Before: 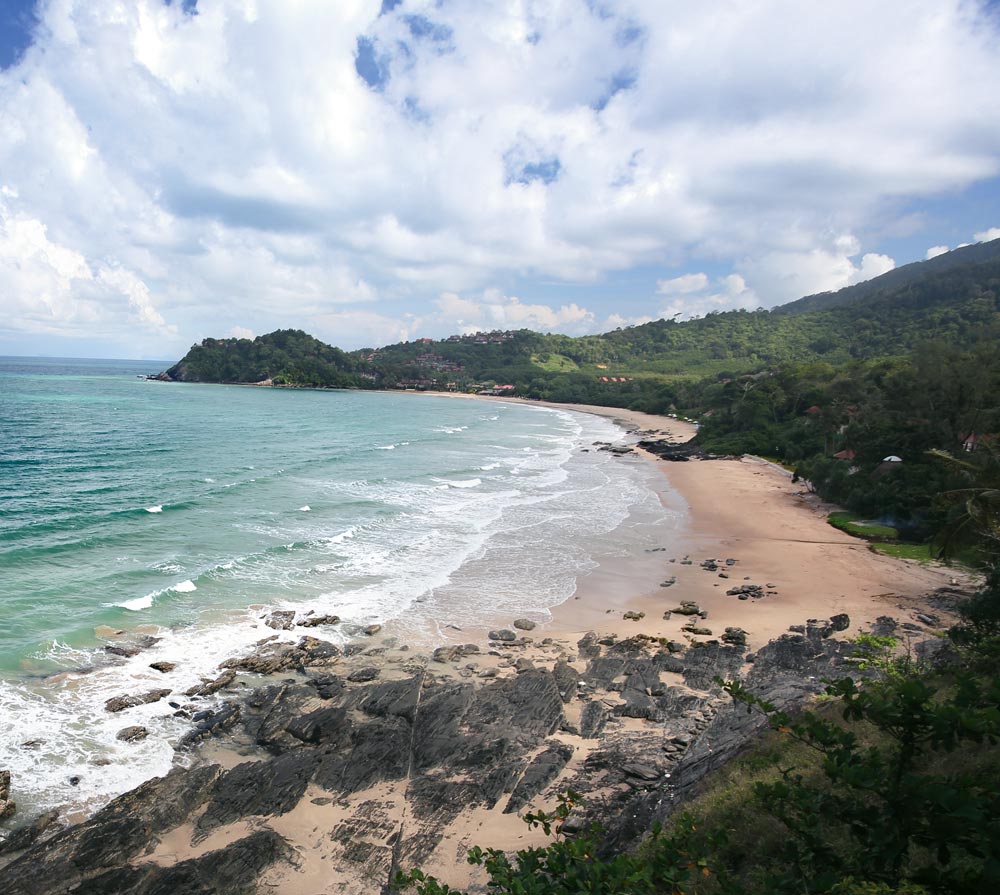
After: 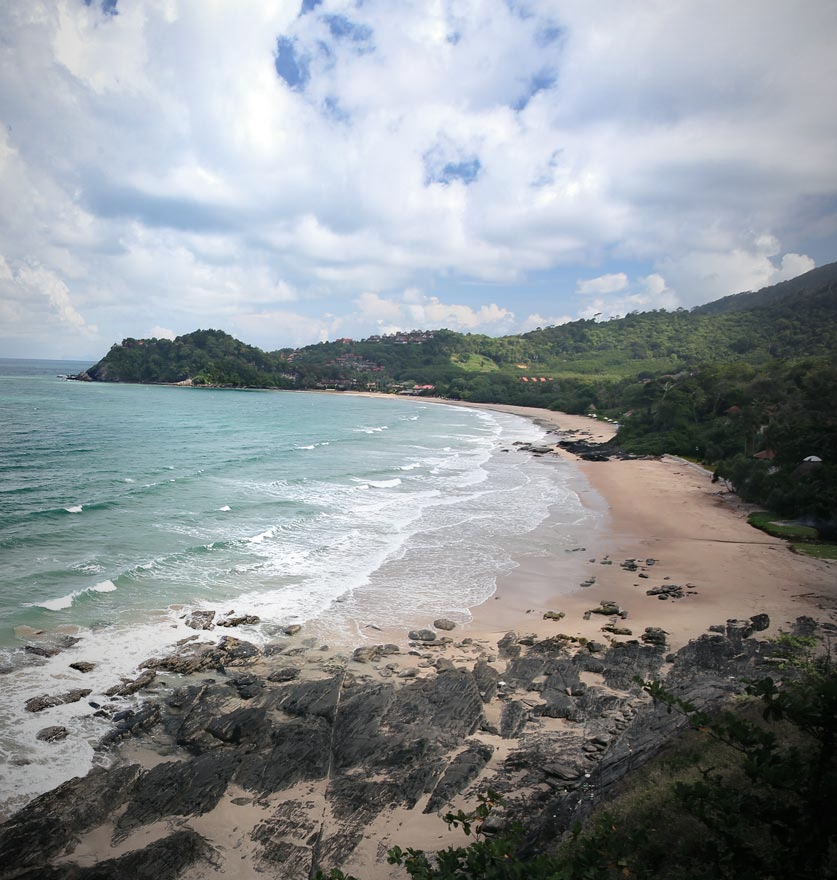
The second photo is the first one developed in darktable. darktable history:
crop: left 8.026%, right 7.374%
vignetting: fall-off start 72.14%, fall-off radius 108.07%, brightness -0.713, saturation -0.488, center (-0.054, -0.359), width/height ratio 0.729
